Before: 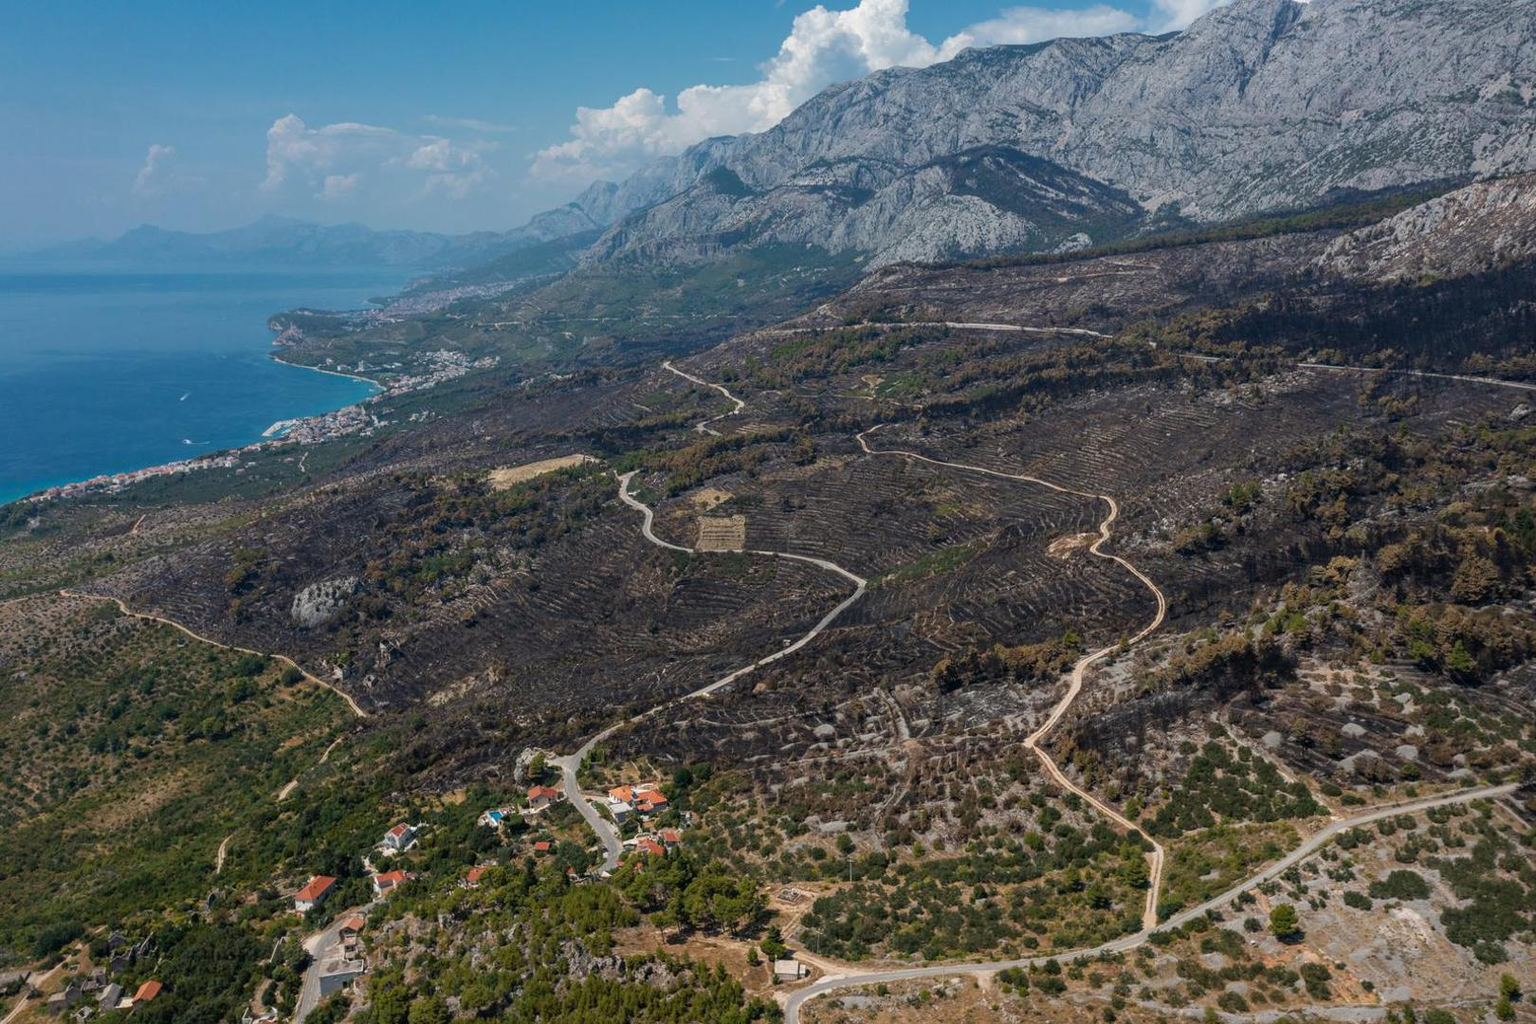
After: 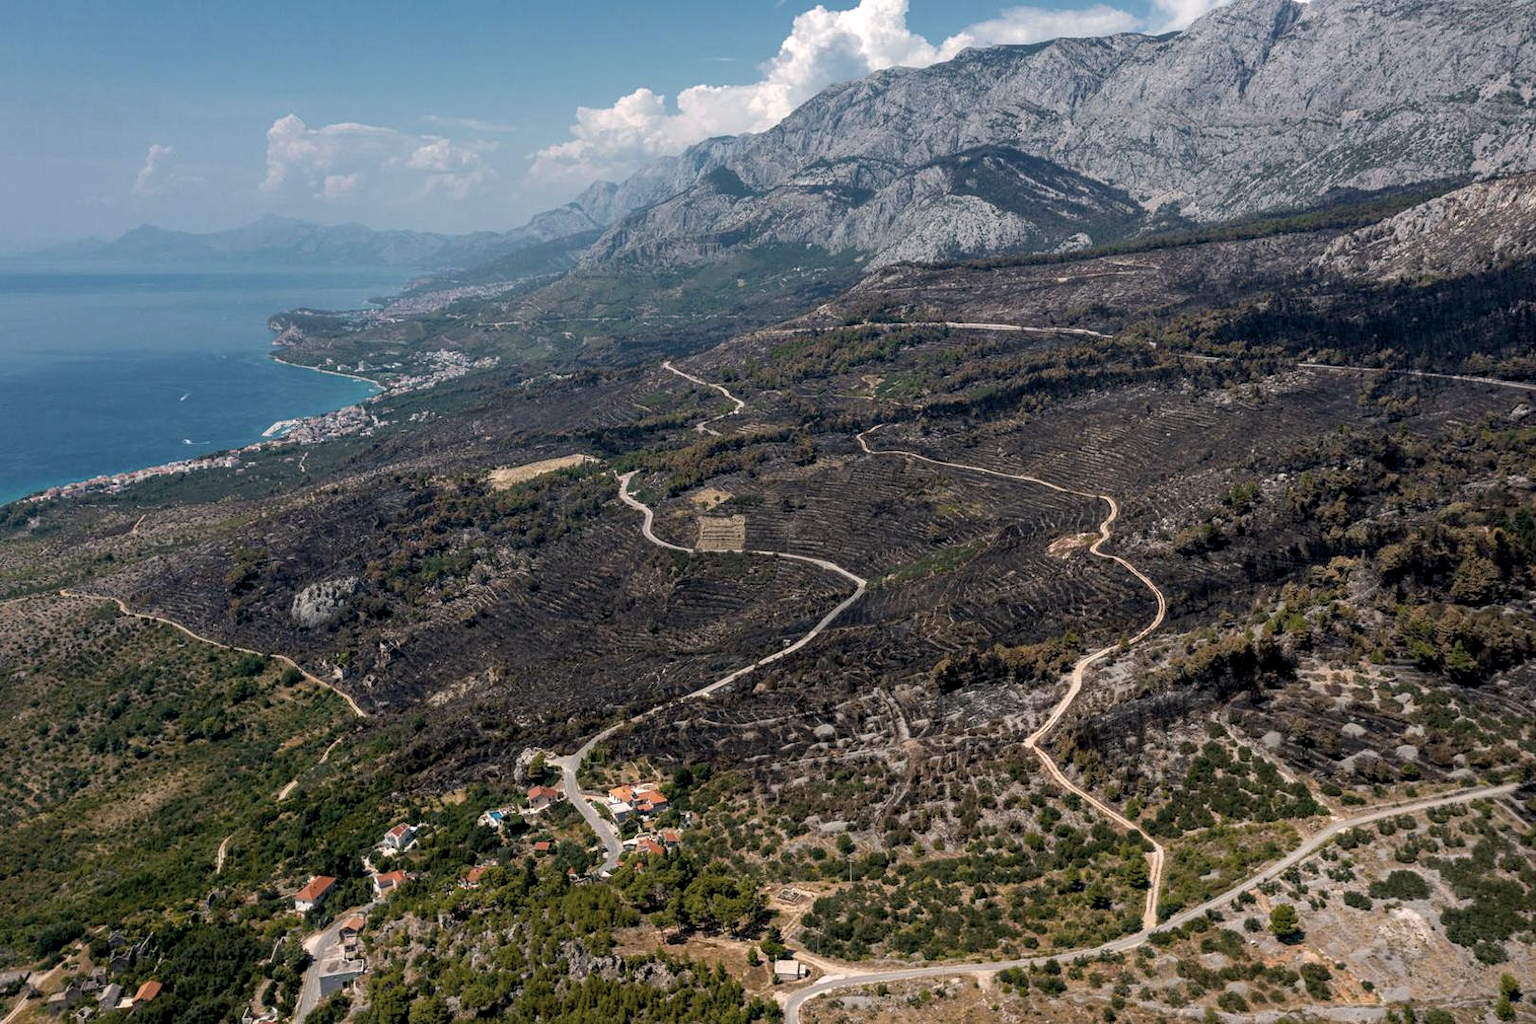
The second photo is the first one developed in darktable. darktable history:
color correction: highlights a* 5.59, highlights b* 5.15, saturation 0.641
color balance rgb: shadows lift › luminance -5.072%, shadows lift › chroma 1.159%, shadows lift › hue 219.2°, global offset › luminance -0.862%, perceptual saturation grading › global saturation 19.728%, perceptual brilliance grading › global brilliance 10.964%
